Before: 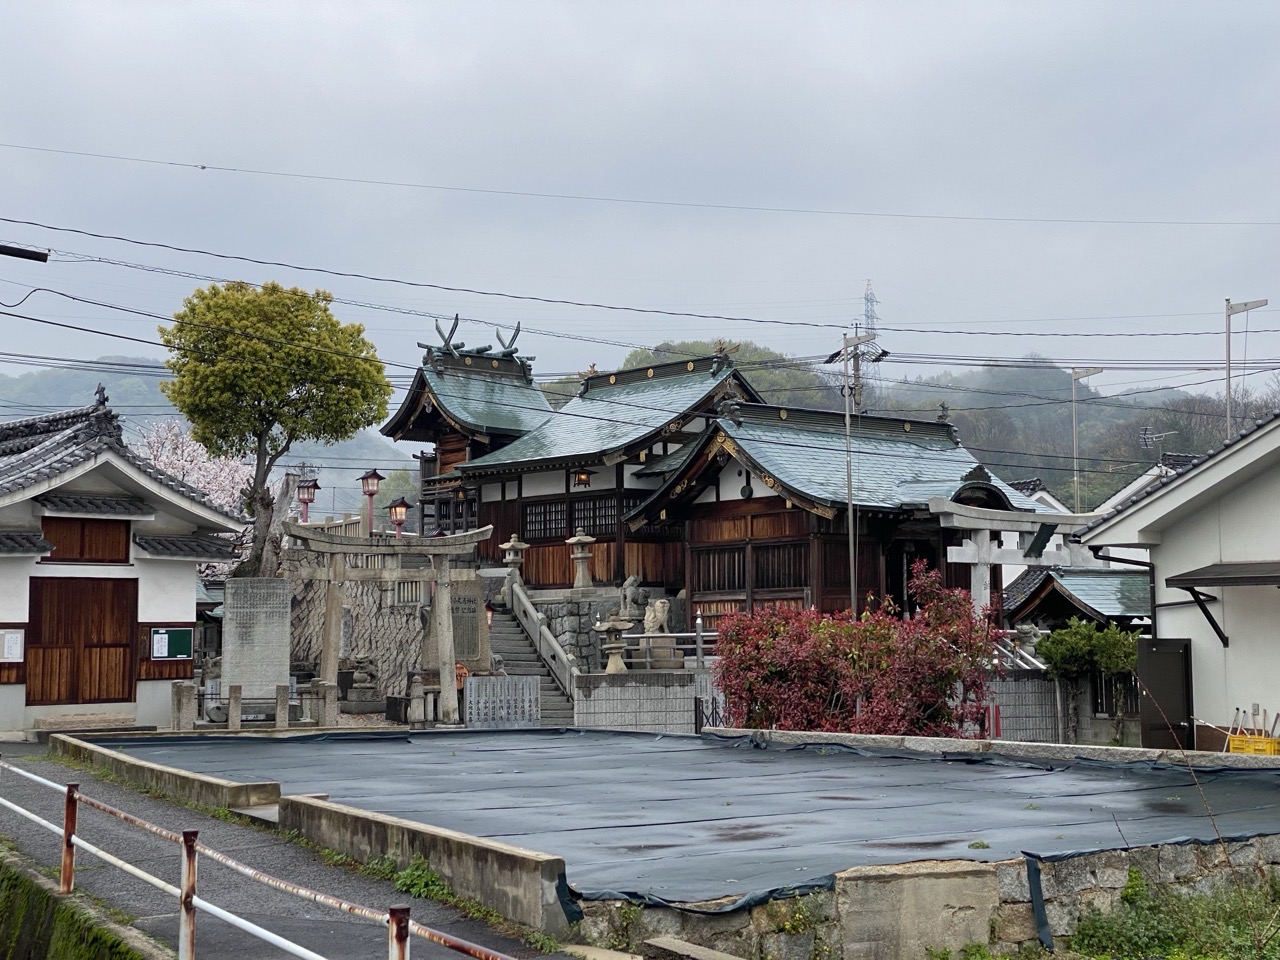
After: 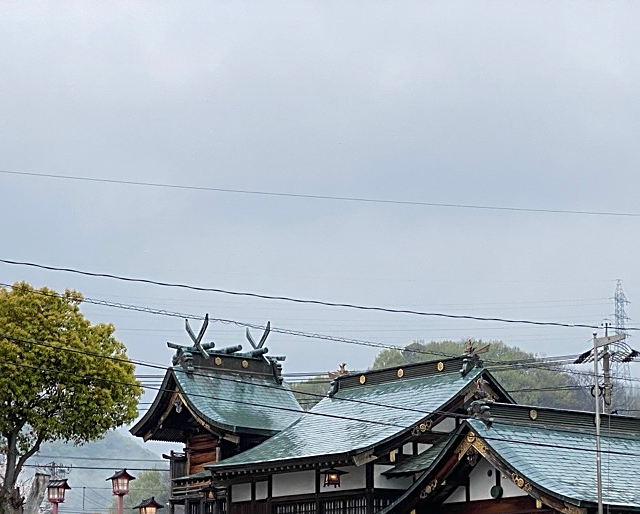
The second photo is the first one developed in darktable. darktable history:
sharpen: on, module defaults
crop: left 19.556%, right 30.401%, bottom 46.458%
